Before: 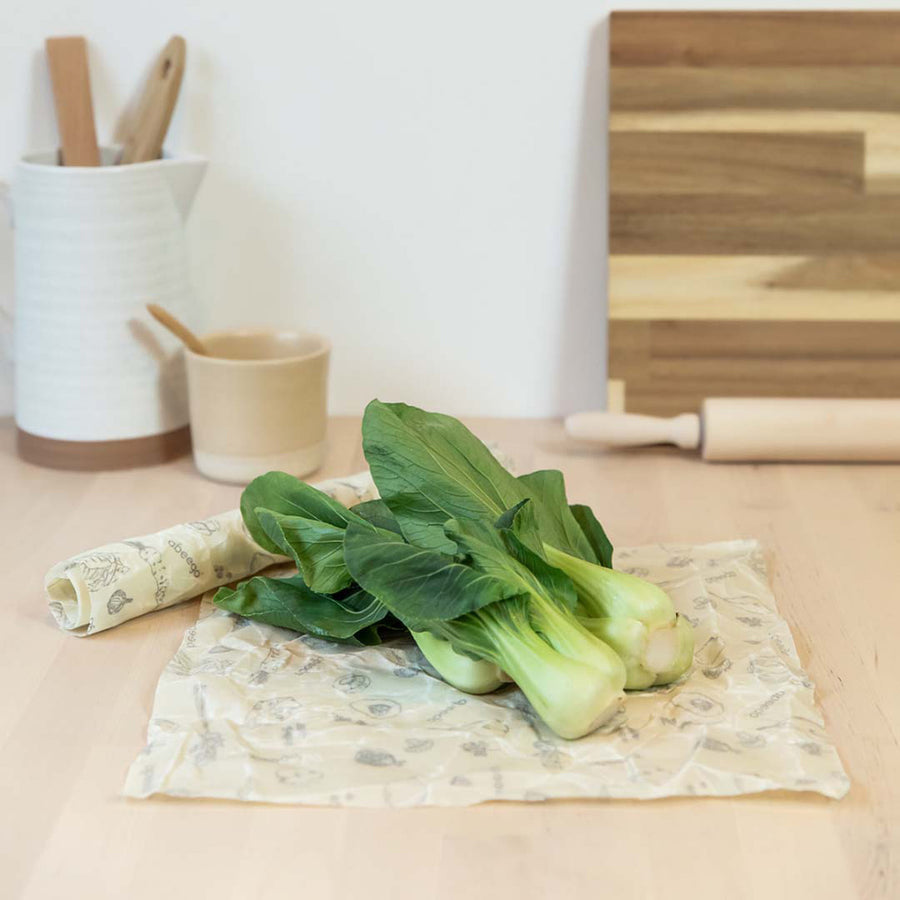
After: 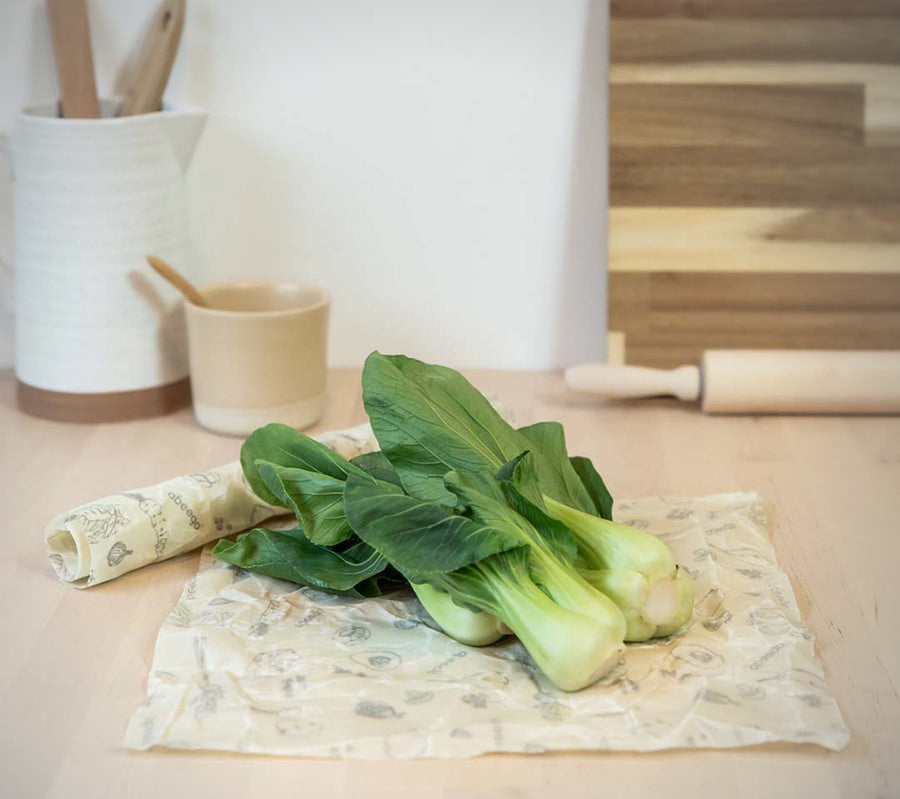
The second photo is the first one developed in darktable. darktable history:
crop and rotate: top 5.442%, bottom 5.767%
vignetting: fall-off radius 61.02%, center (-0.077, 0.068)
